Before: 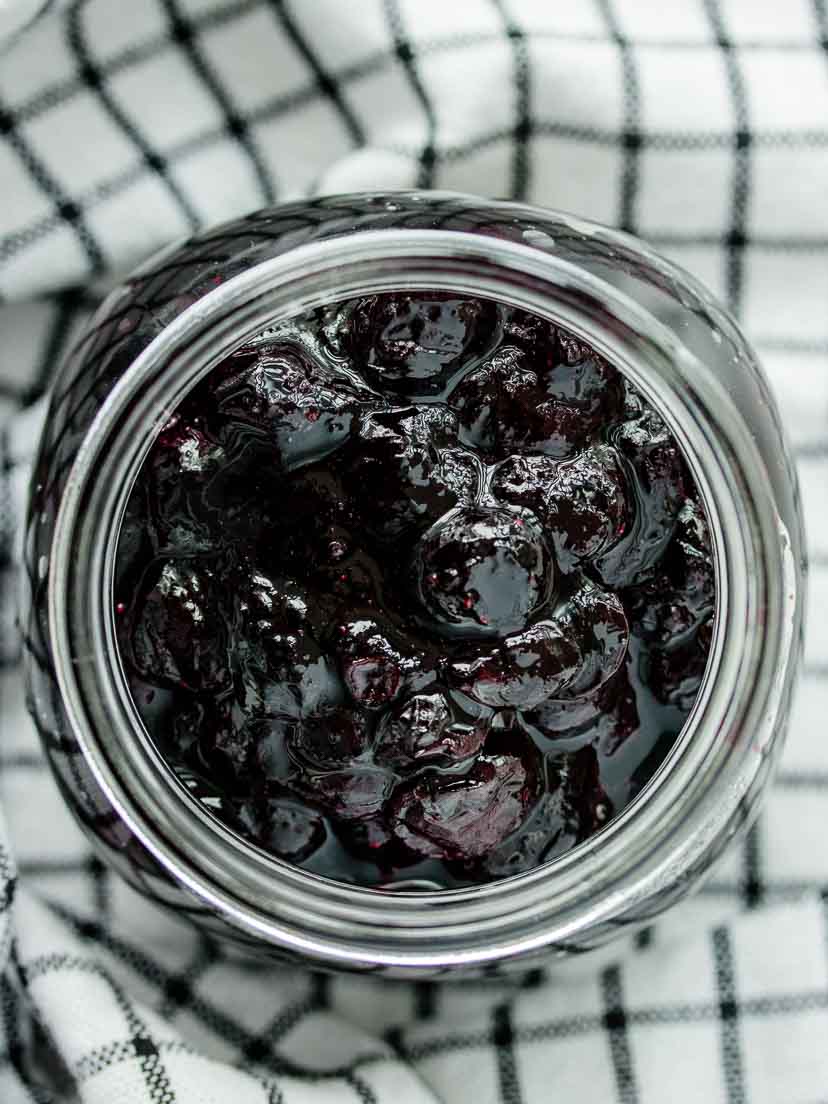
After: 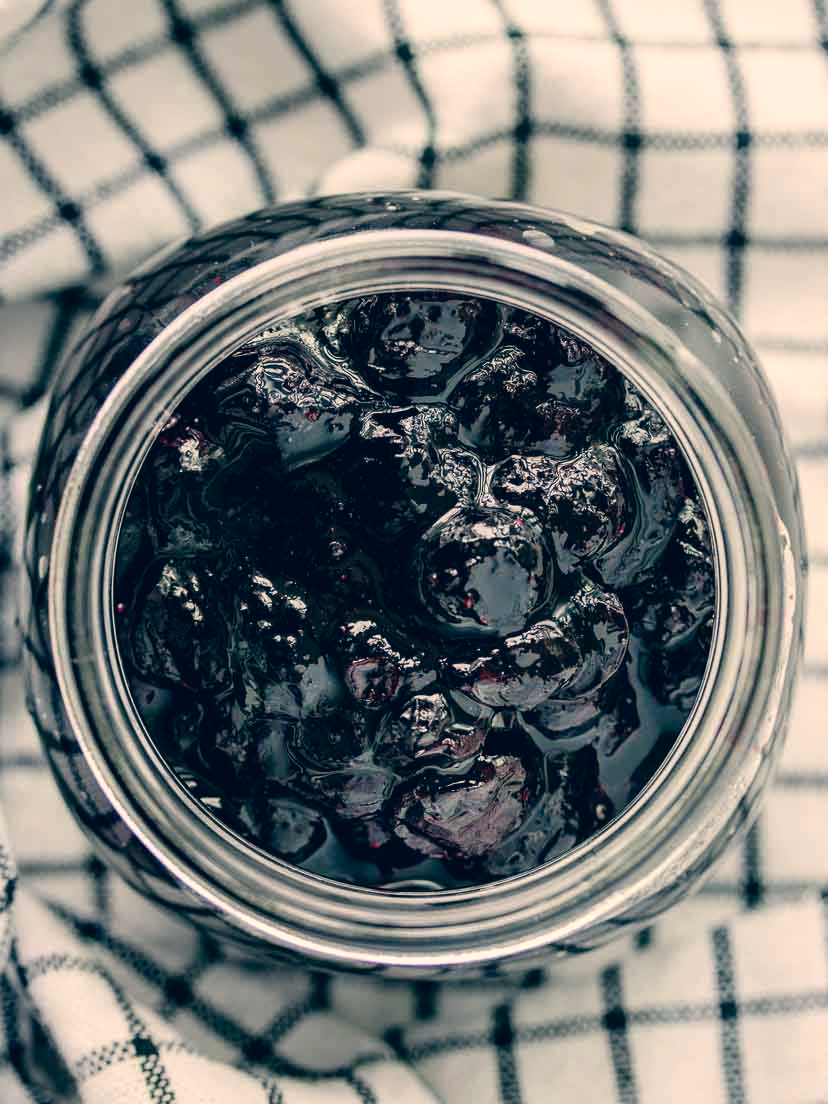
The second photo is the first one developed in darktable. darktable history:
color correction: highlights a* 10.32, highlights b* 14.66, shadows a* -9.59, shadows b* -15.02
tone equalizer: on, module defaults
